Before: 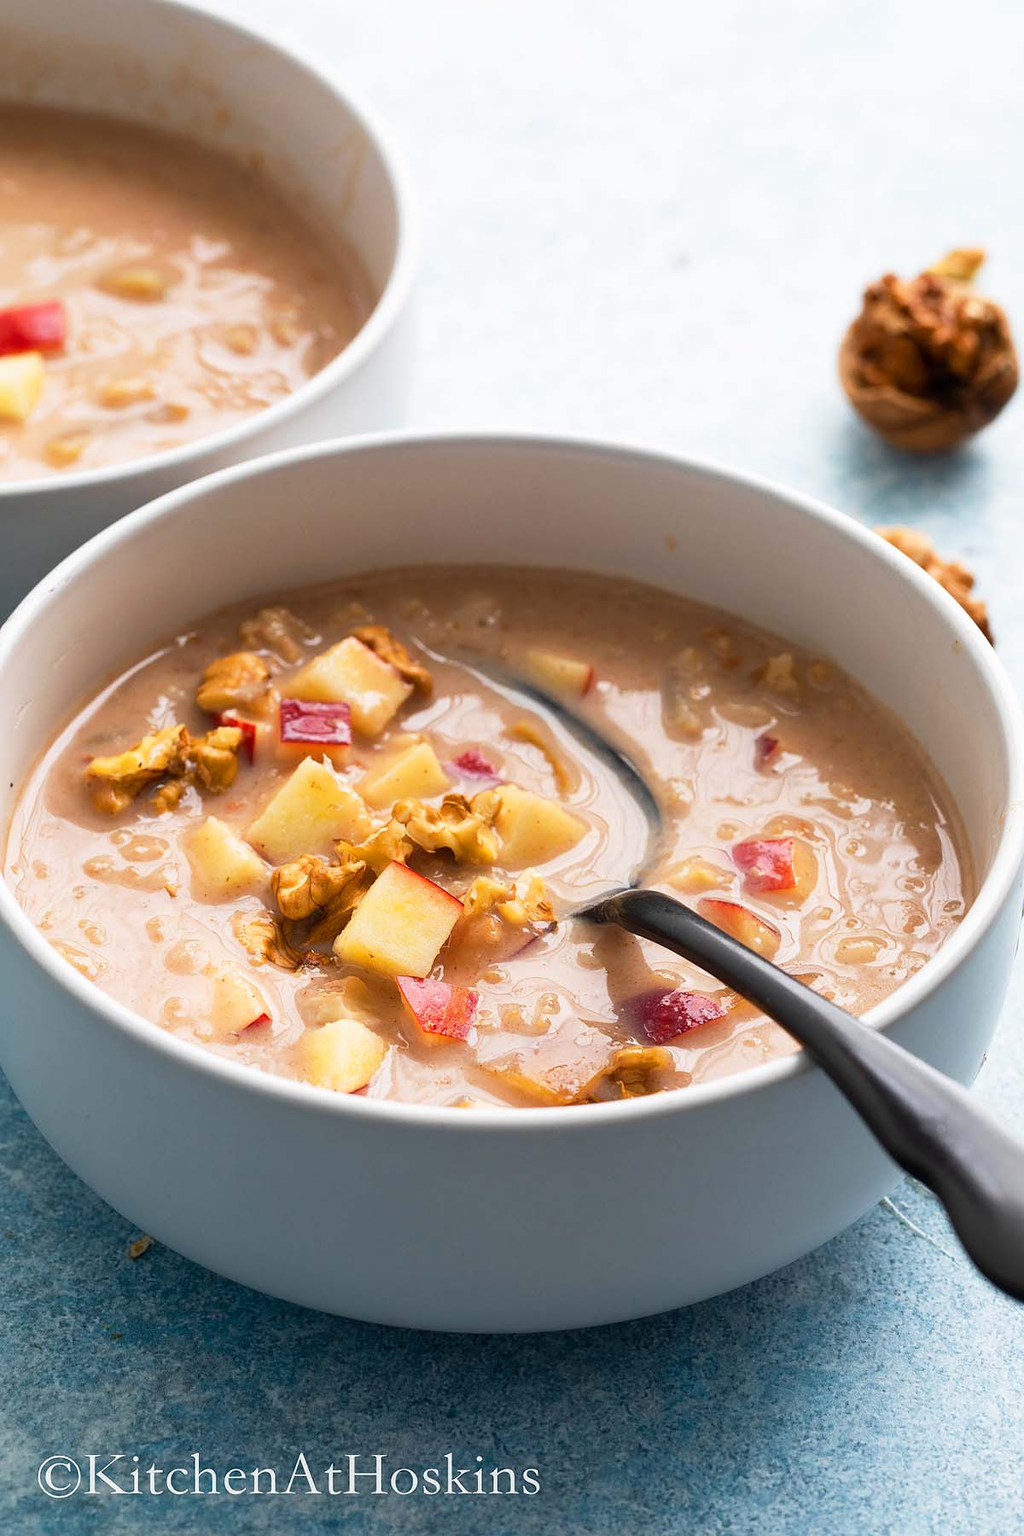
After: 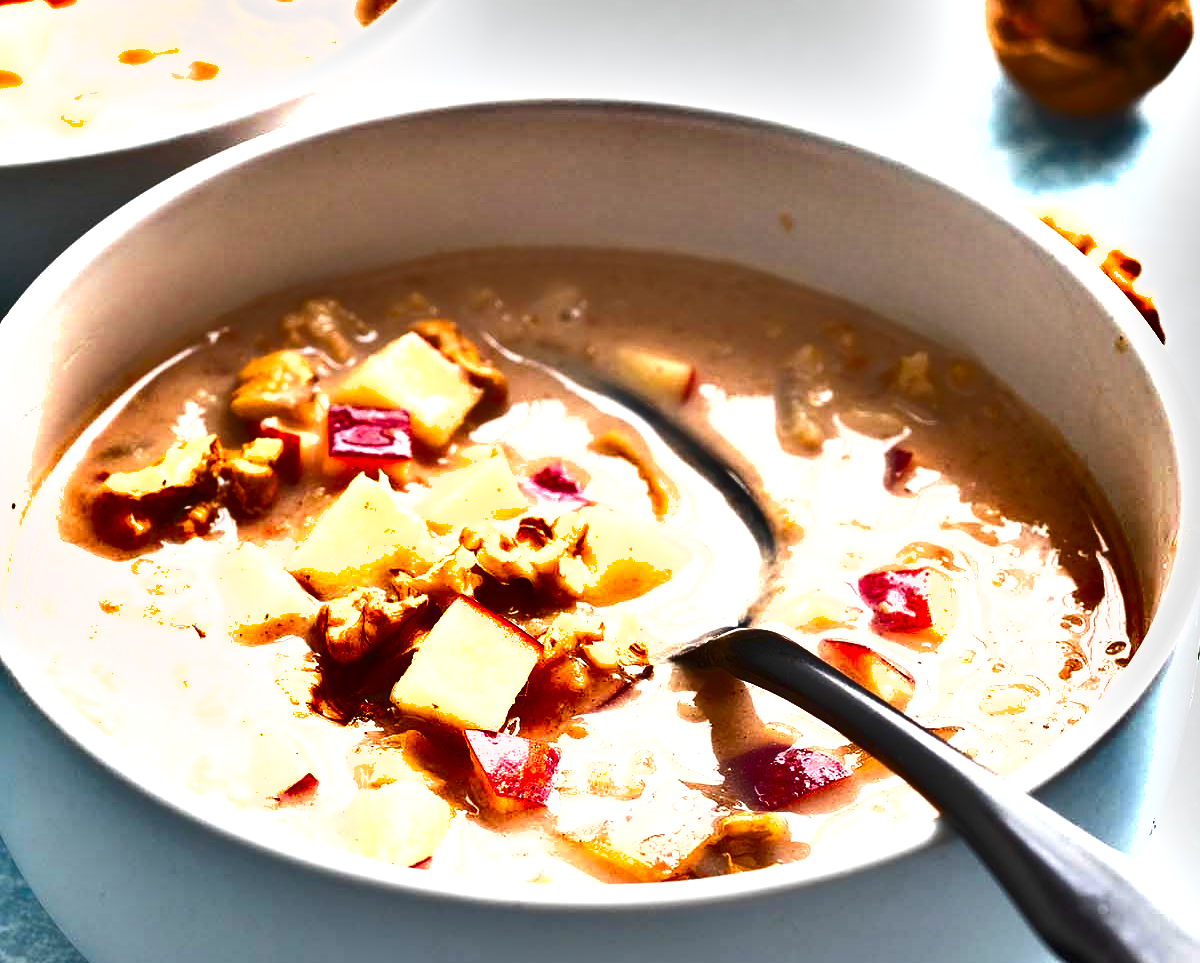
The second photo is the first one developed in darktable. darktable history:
crop and rotate: top 23.043%, bottom 23.437%
white balance: emerald 1
exposure: exposure 1.061 EV, compensate highlight preservation false
shadows and highlights: shadows 30.63, highlights -63.22, shadows color adjustment 98%, highlights color adjustment 58.61%, soften with gaussian
tone equalizer: on, module defaults
